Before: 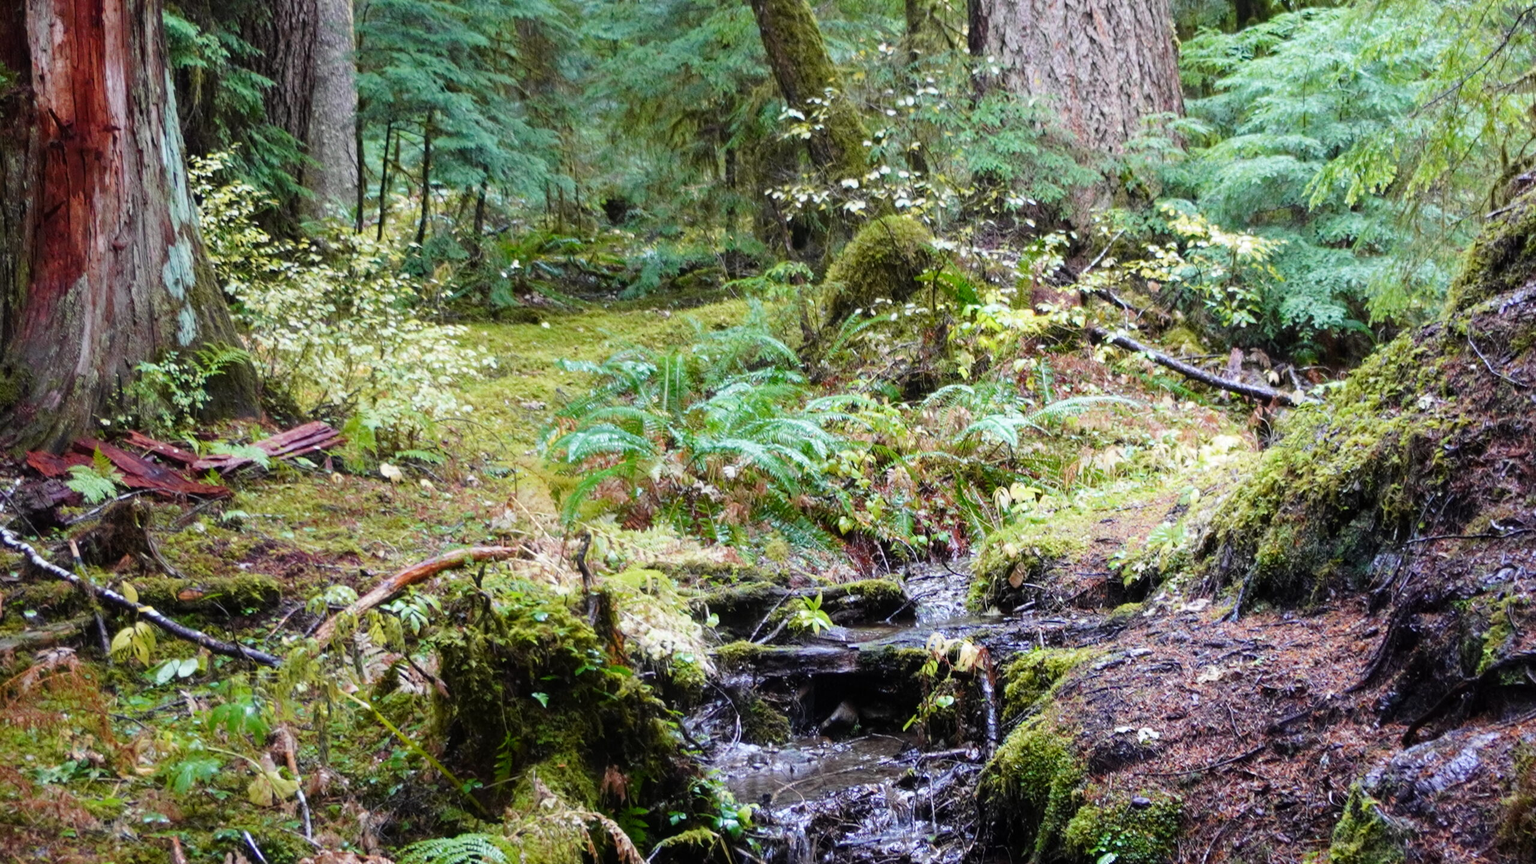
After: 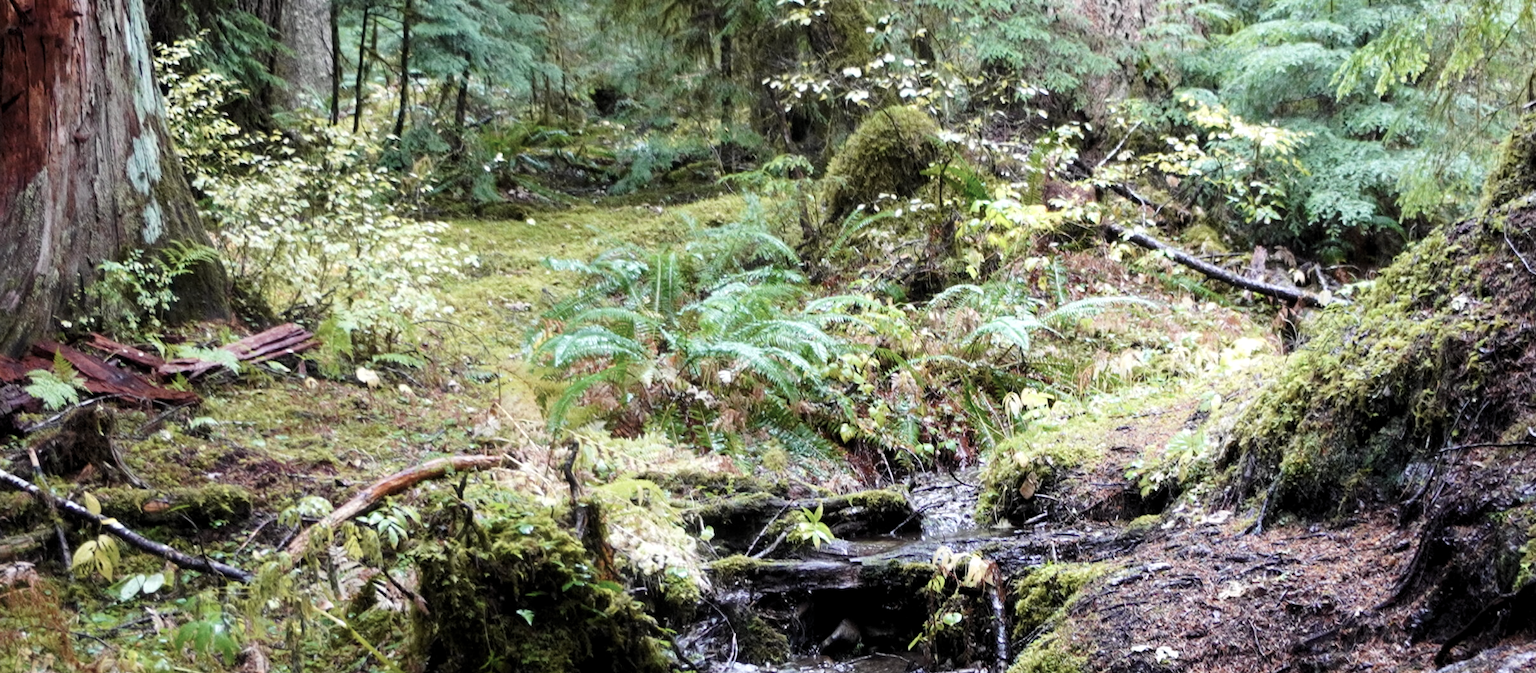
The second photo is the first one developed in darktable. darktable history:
contrast brightness saturation: contrast 0.101, saturation -0.293
crop and rotate: left 2.806%, top 13.379%, right 2.413%, bottom 12.674%
levels: levels [0.026, 0.507, 0.987]
exposure: exposure 0.128 EV, compensate highlight preservation false
